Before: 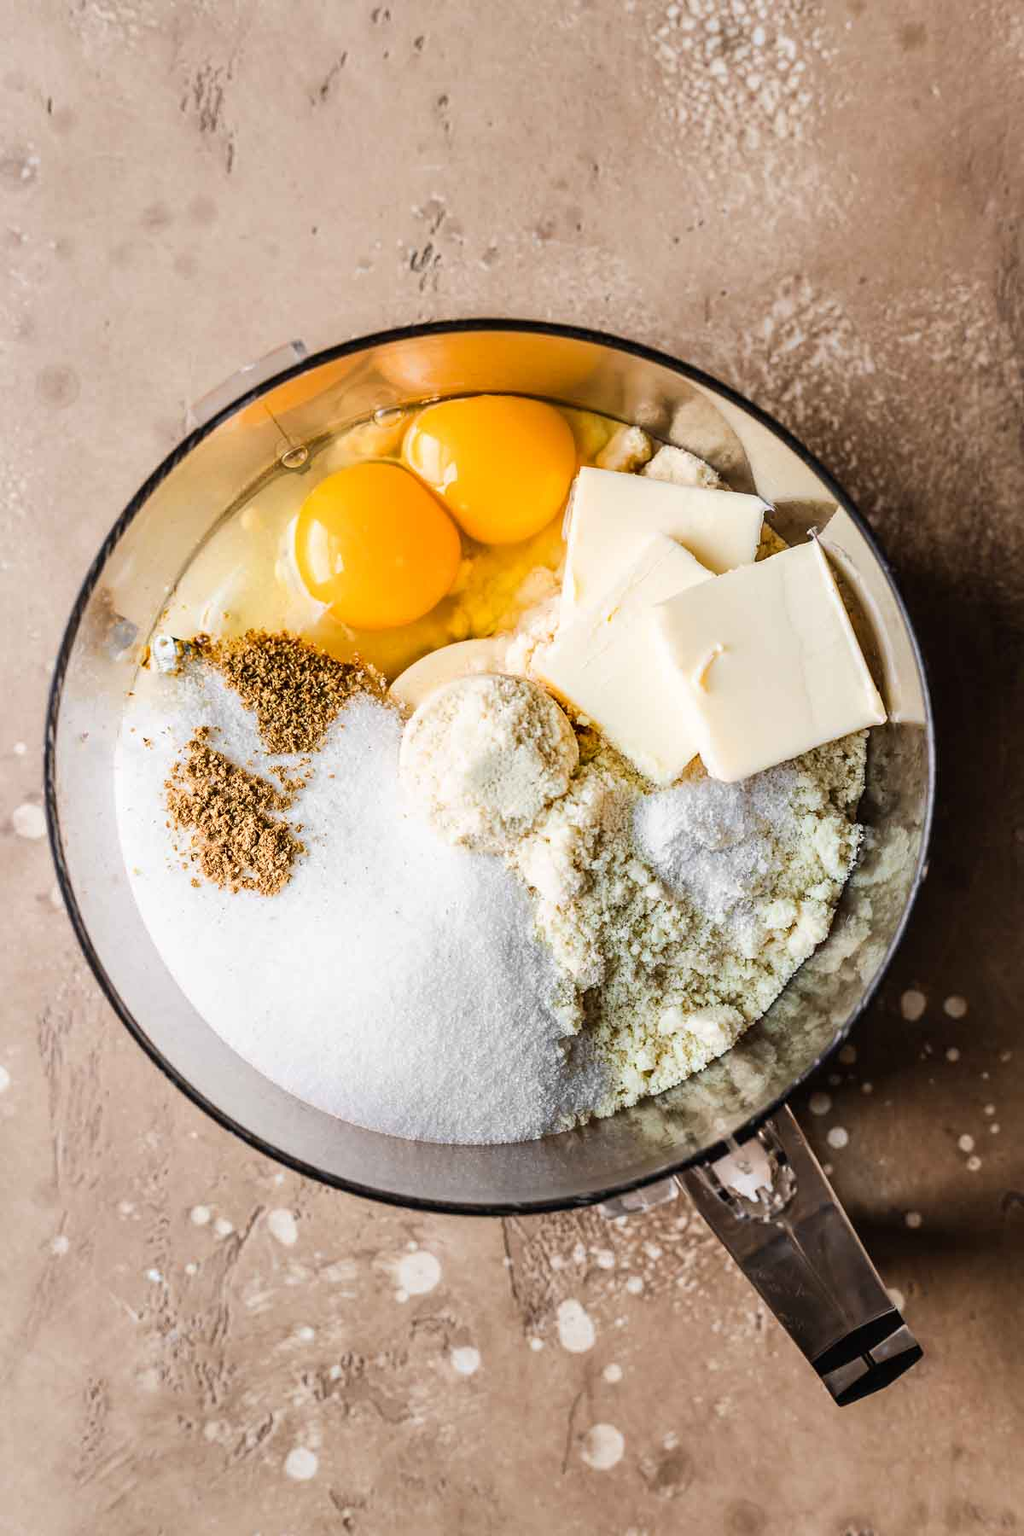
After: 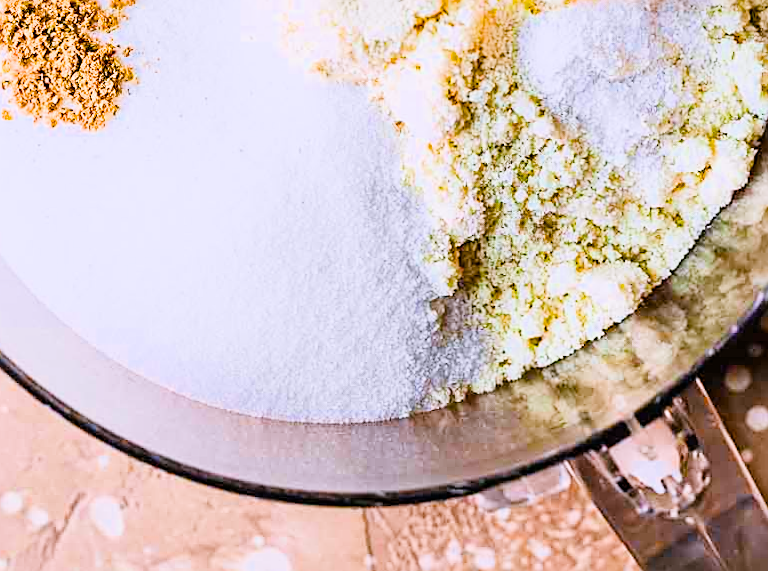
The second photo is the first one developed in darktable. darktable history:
exposure: black level correction 0, exposure 1.3 EV, compensate highlight preservation false
crop: left 18.091%, top 51.13%, right 17.525%, bottom 16.85%
white balance: red 1.004, blue 1.096
filmic rgb: black relative exposure -7.65 EV, white relative exposure 4.56 EV, hardness 3.61
sharpen: radius 1.967
color balance rgb: linear chroma grading › global chroma 15%, perceptual saturation grading › global saturation 30%
contrast brightness saturation: contrast 0.04, saturation 0.16
rotate and perspective: rotation 0.192°, lens shift (horizontal) -0.015, crop left 0.005, crop right 0.996, crop top 0.006, crop bottom 0.99
